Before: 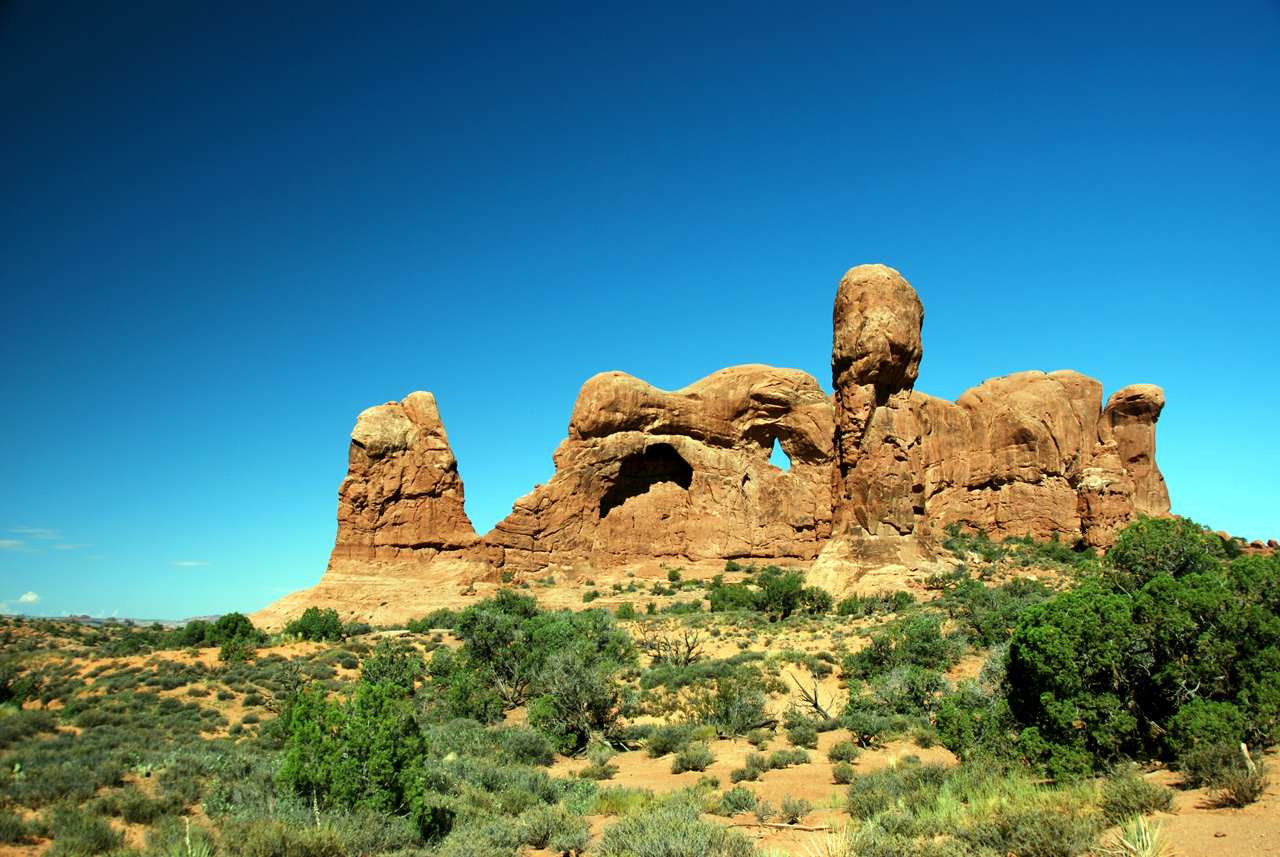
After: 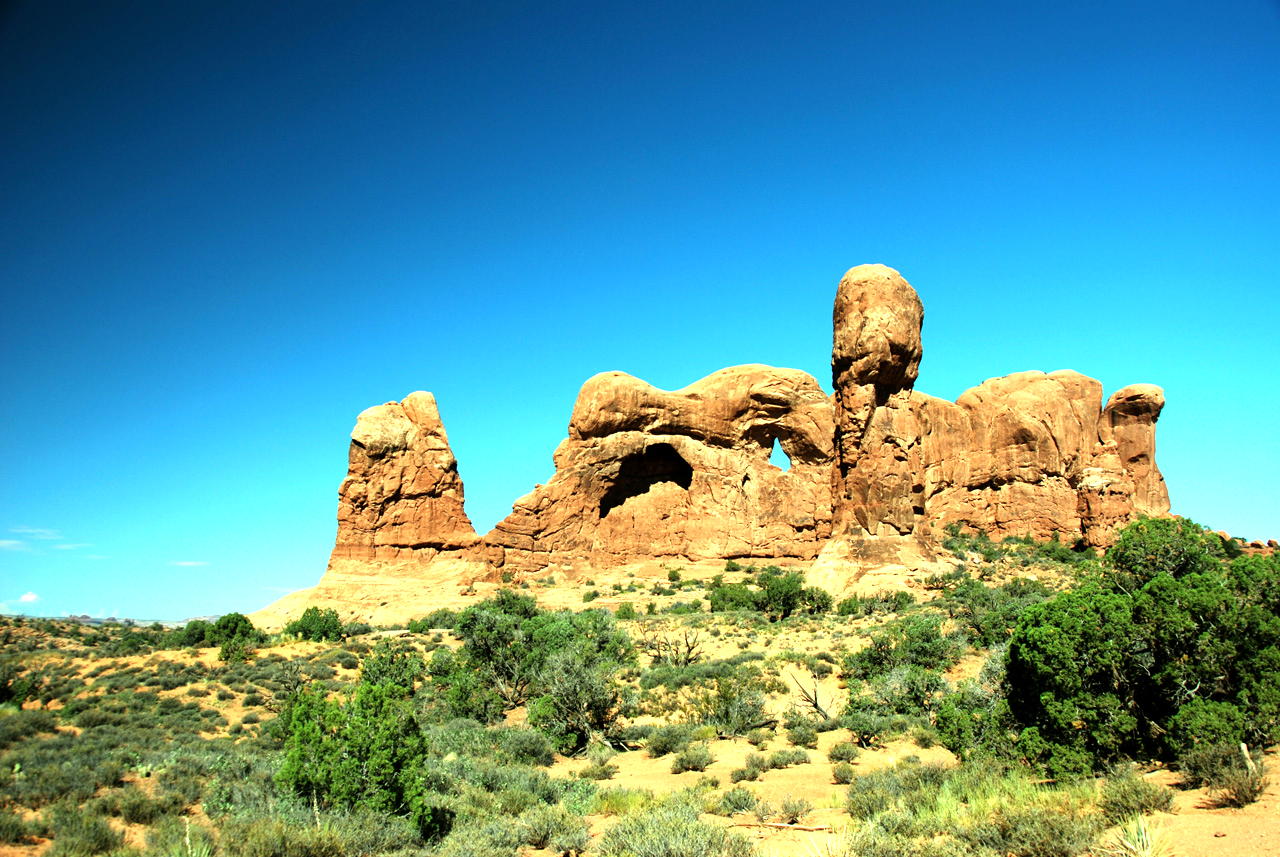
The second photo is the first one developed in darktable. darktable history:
tone equalizer: -8 EV -0.745 EV, -7 EV -0.712 EV, -6 EV -0.585 EV, -5 EV -0.385 EV, -3 EV 0.375 EV, -2 EV 0.6 EV, -1 EV 0.679 EV, +0 EV 0.752 EV
